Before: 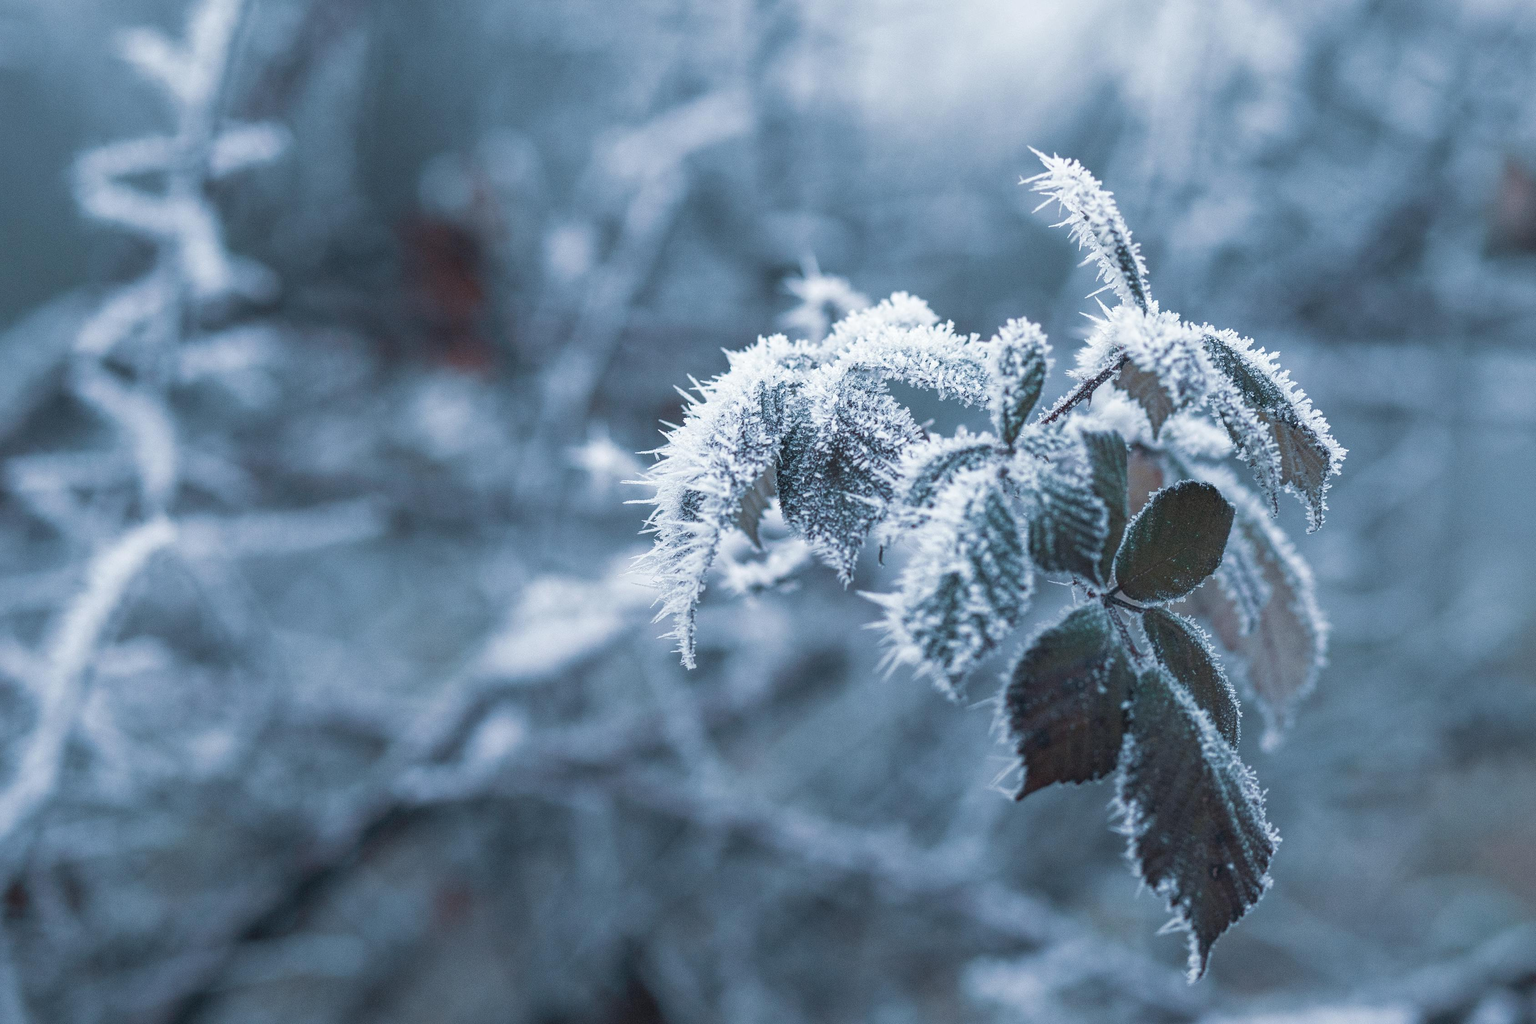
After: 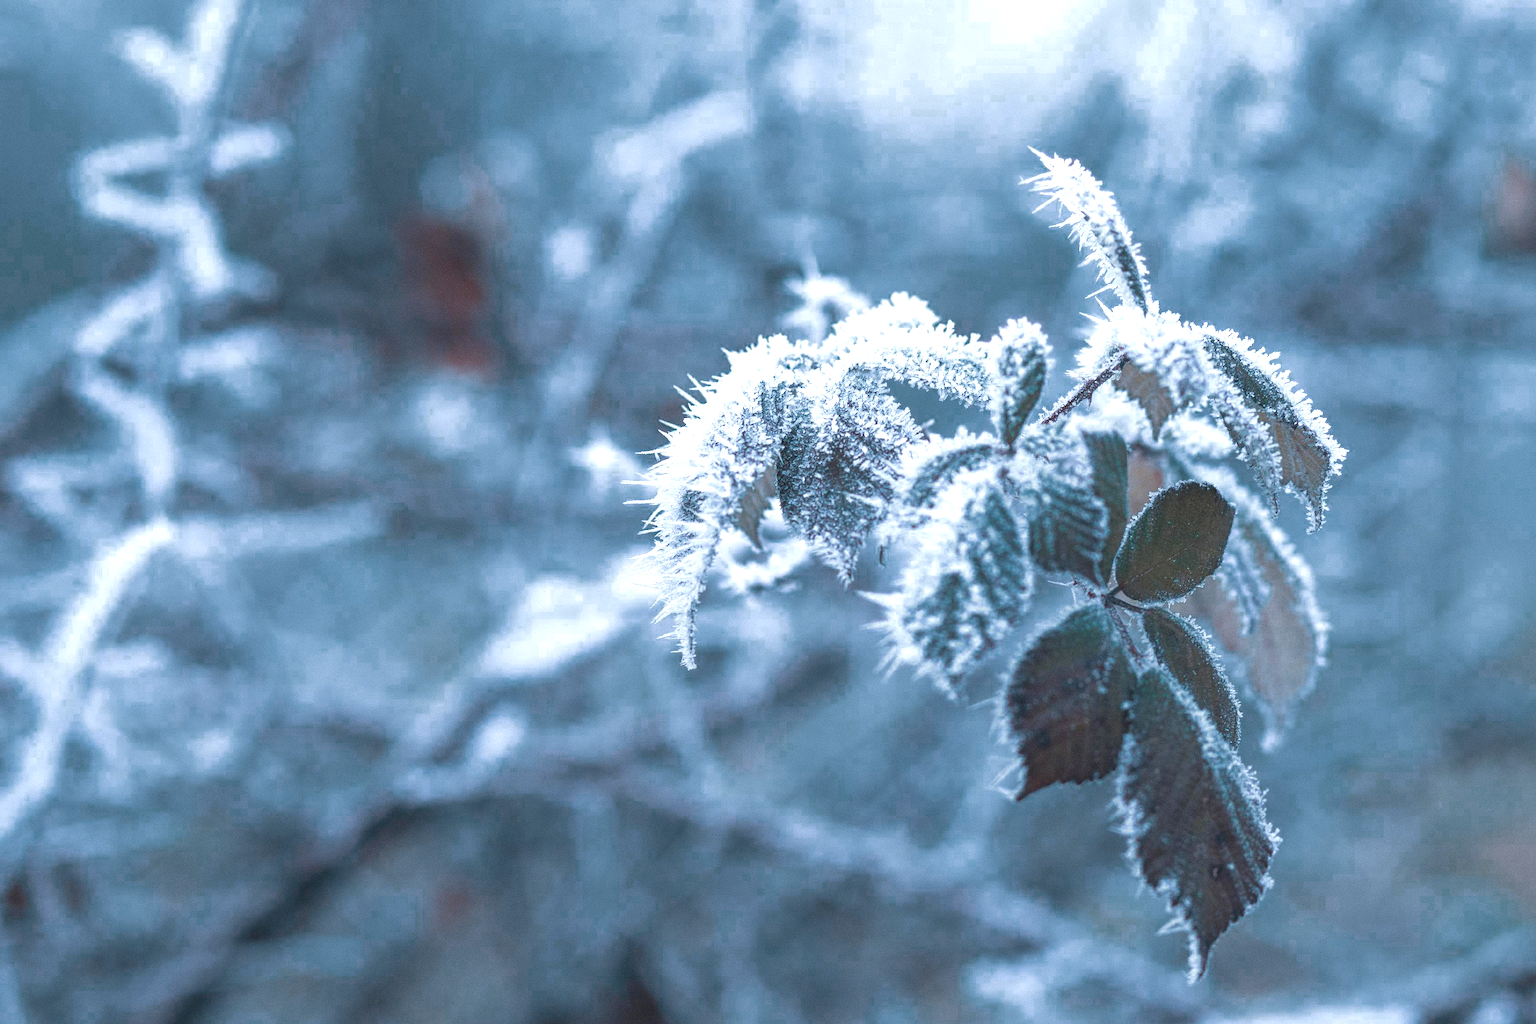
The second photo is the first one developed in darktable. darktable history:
exposure: black level correction -0.002, exposure 0.704 EV, compensate highlight preservation false
color zones: curves: ch0 [(0.25, 0.5) (0.636, 0.25) (0.75, 0.5)]
contrast brightness saturation: saturation 0.13
